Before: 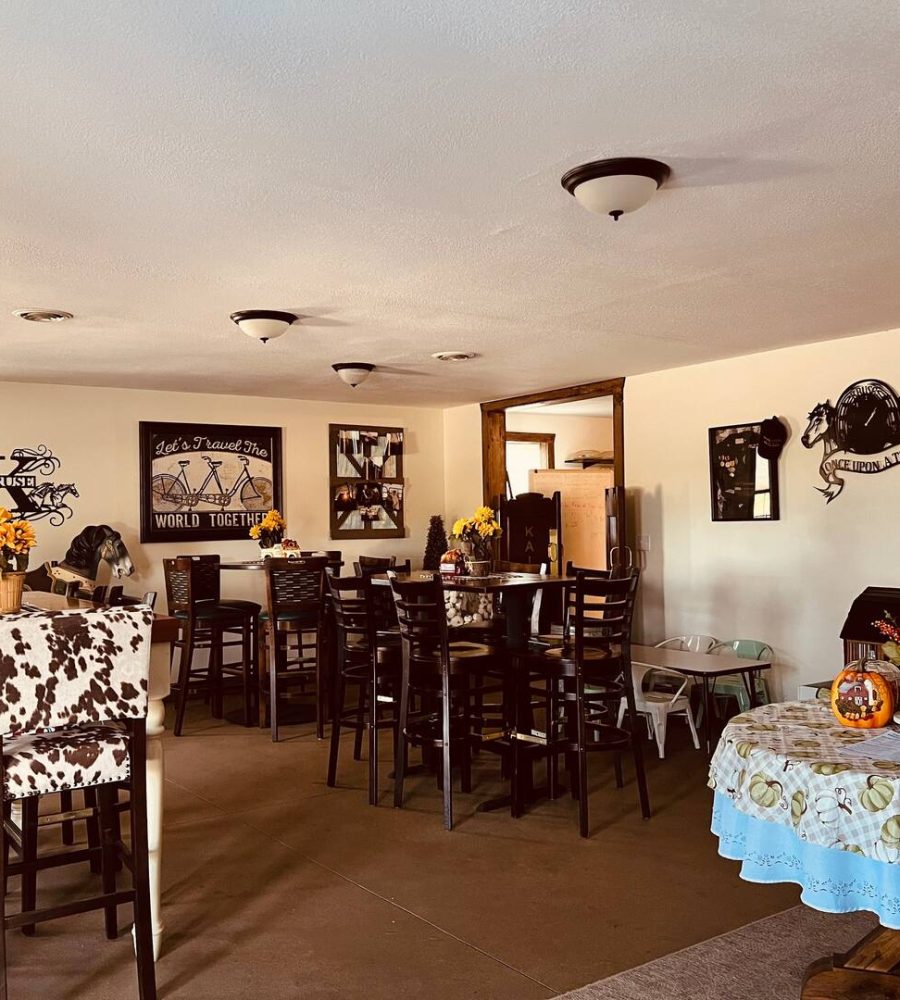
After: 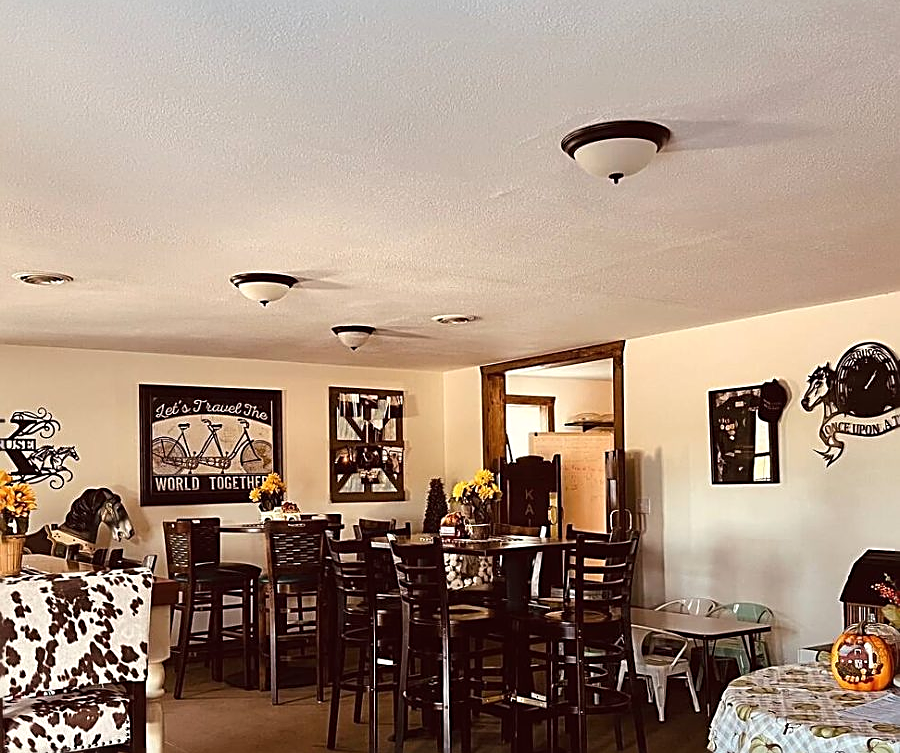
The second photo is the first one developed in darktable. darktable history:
sharpen: amount 0.9
crop: top 3.701%, bottom 20.966%
exposure: black level correction -0.001, exposure 0.08 EV, compensate exposure bias true, compensate highlight preservation false
